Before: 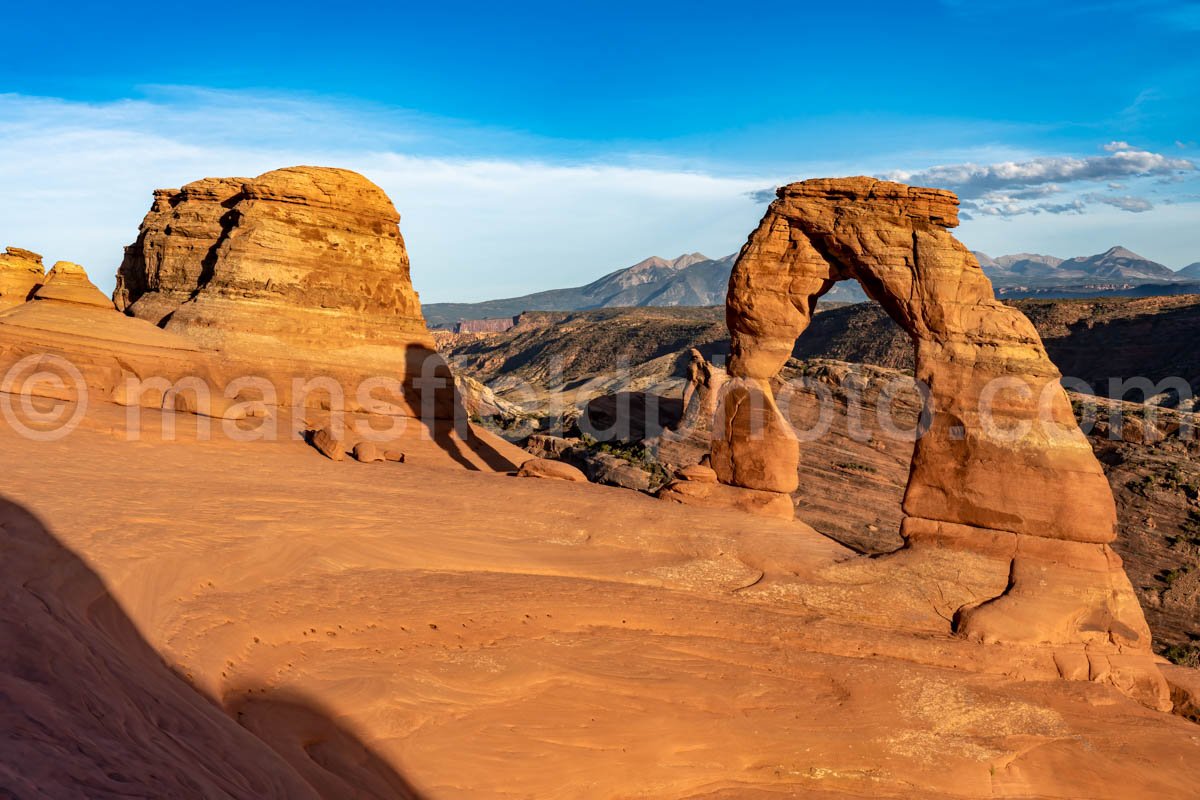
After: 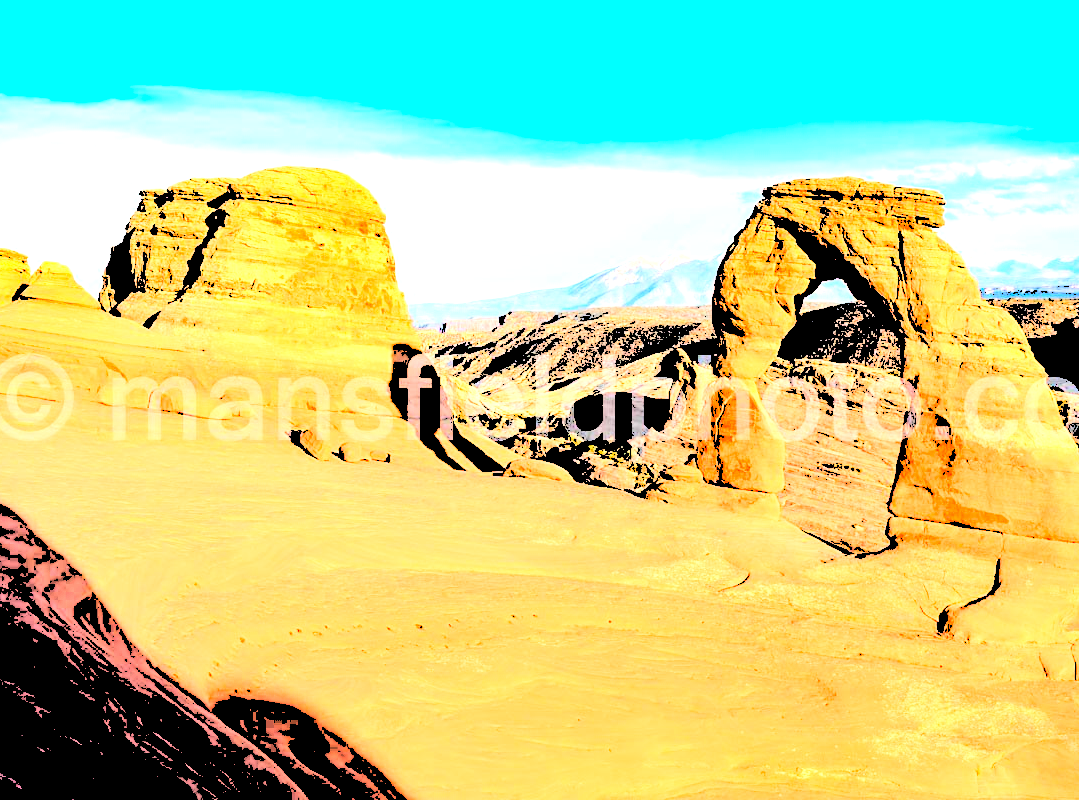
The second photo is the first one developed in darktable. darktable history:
levels: levels [0.246, 0.256, 0.506]
crop and rotate: left 1.25%, right 8.831%
tone equalizer: edges refinement/feathering 500, mask exposure compensation -1.57 EV, preserve details no
